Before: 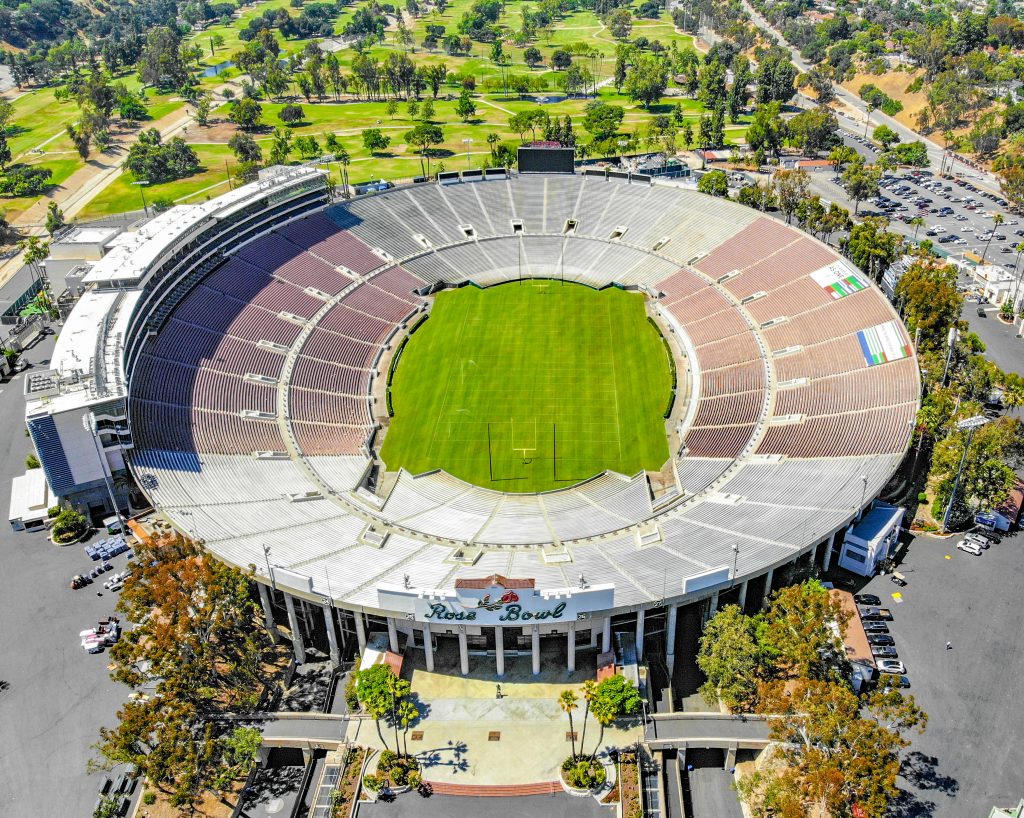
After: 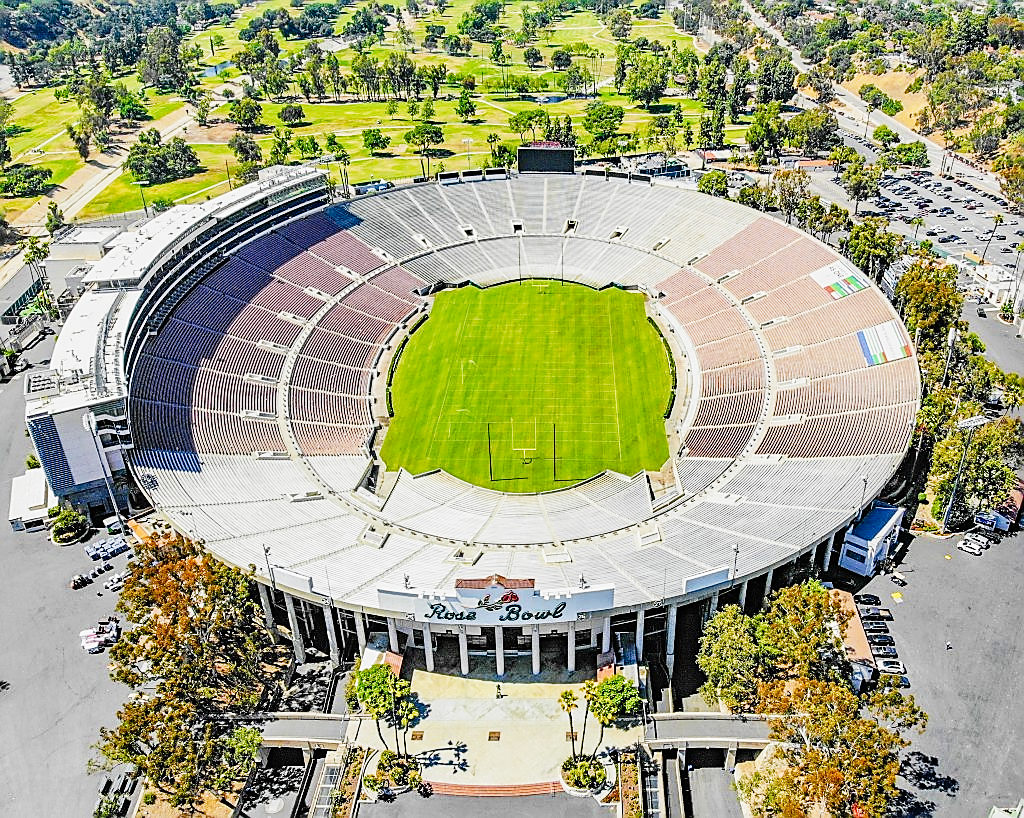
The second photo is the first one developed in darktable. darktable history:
sharpen: radius 1.427, amount 1.235, threshold 0.715
tone curve: curves: ch0 [(0, 0.005) (0.103, 0.081) (0.196, 0.197) (0.391, 0.469) (0.491, 0.585) (0.638, 0.751) (0.822, 0.886) (0.997, 0.959)]; ch1 [(0, 0) (0.172, 0.123) (0.324, 0.253) (0.396, 0.388) (0.474, 0.479) (0.499, 0.498) (0.529, 0.528) (0.579, 0.614) (0.633, 0.677) (0.812, 0.856) (1, 1)]; ch2 [(0, 0) (0.411, 0.424) (0.459, 0.478) (0.5, 0.501) (0.517, 0.526) (0.553, 0.583) (0.609, 0.646) (0.708, 0.768) (0.839, 0.916) (1, 1)], preserve colors none
